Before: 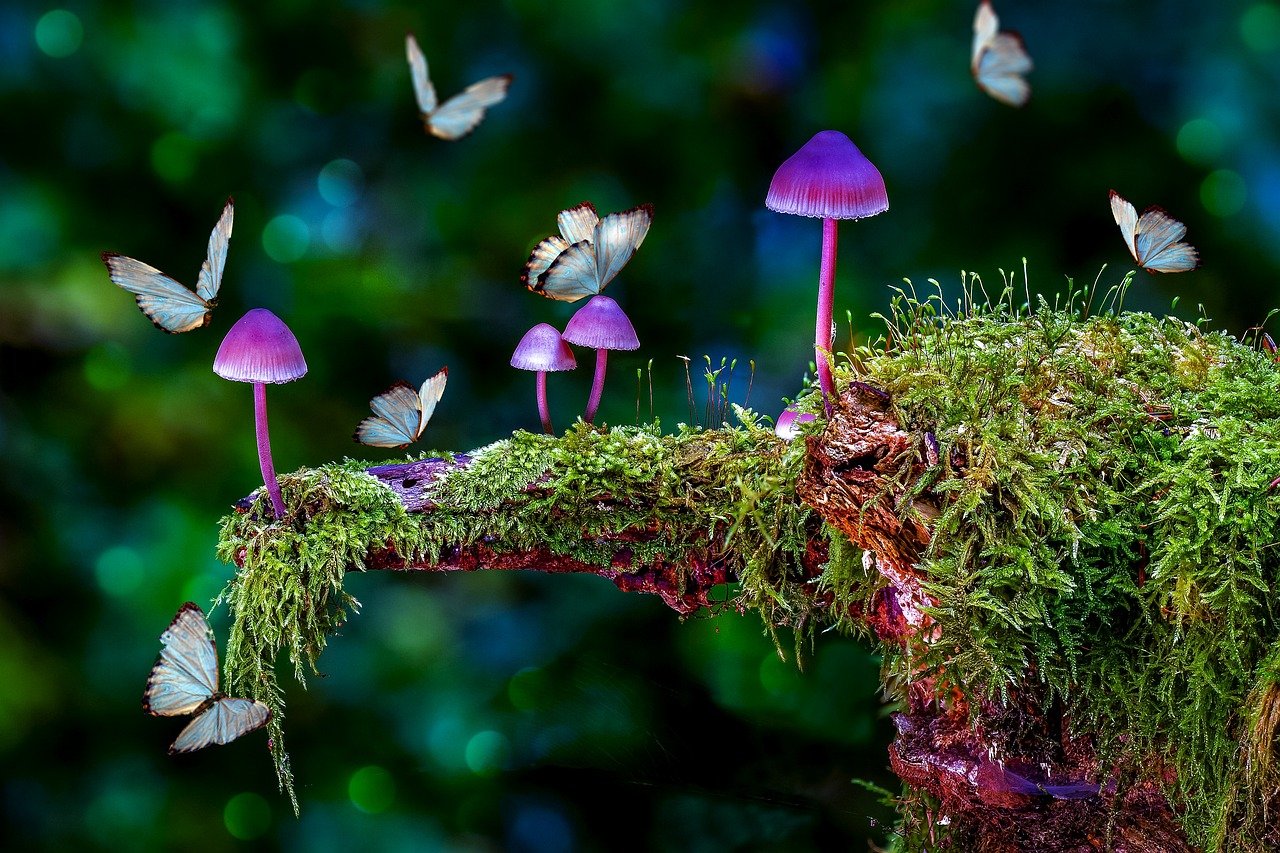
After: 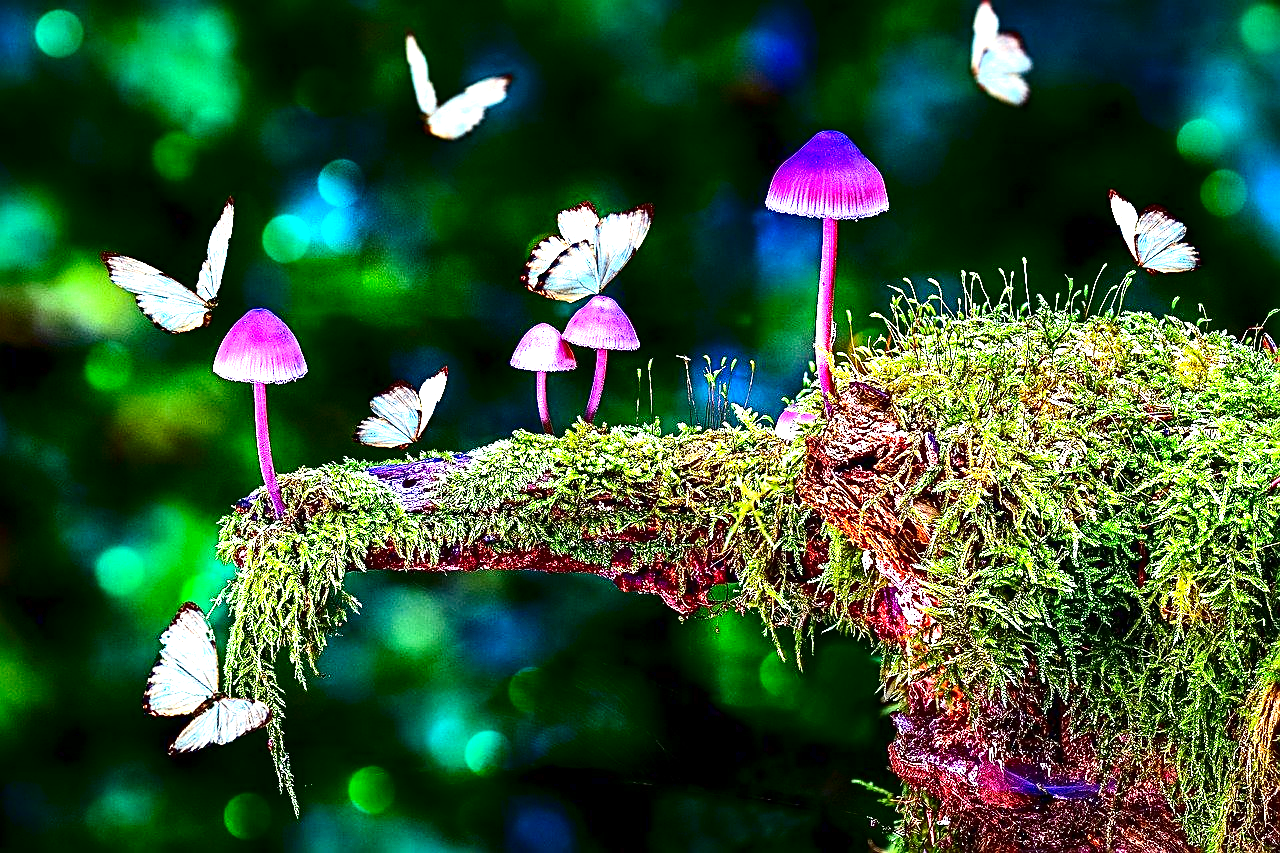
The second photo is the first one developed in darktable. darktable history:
sharpen: radius 2.672, amount 0.653
contrast brightness saturation: contrast 0.236, brightness -0.242, saturation 0.138
exposure: exposure 2.028 EV, compensate highlight preservation false
